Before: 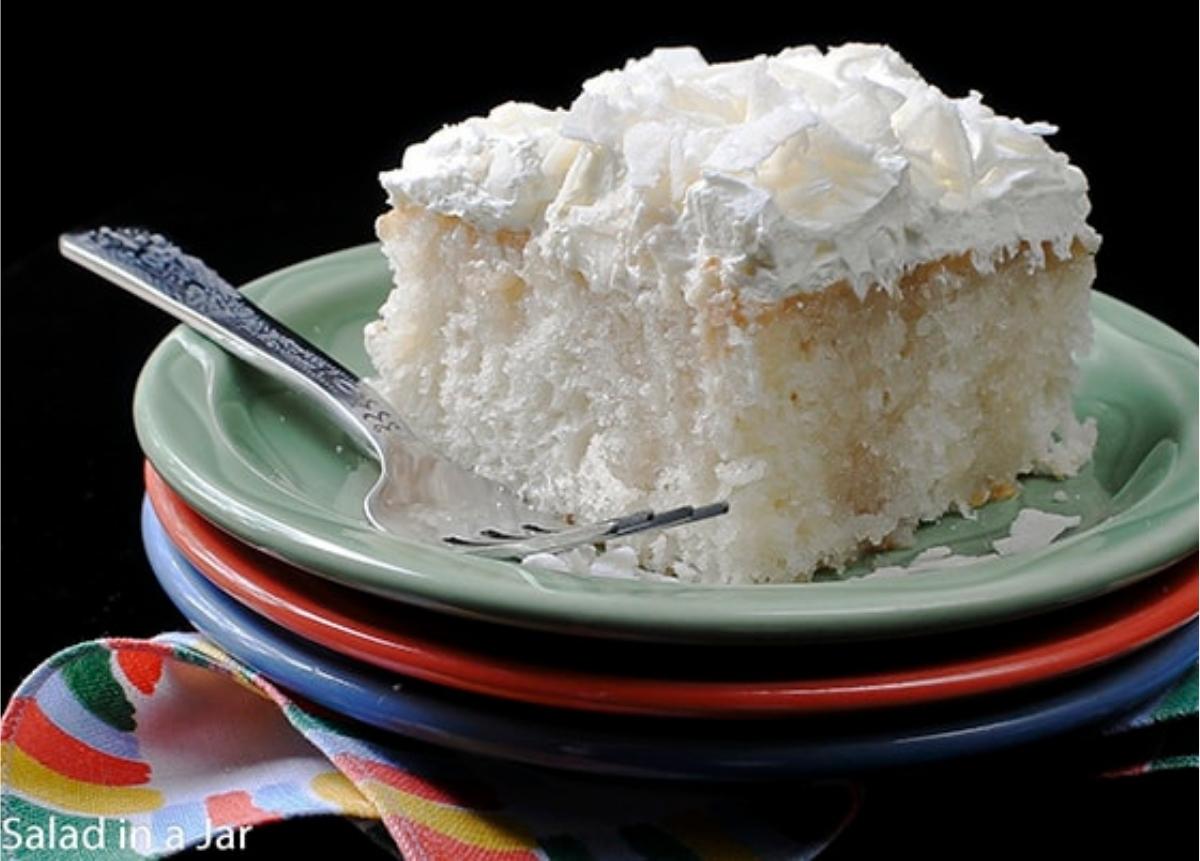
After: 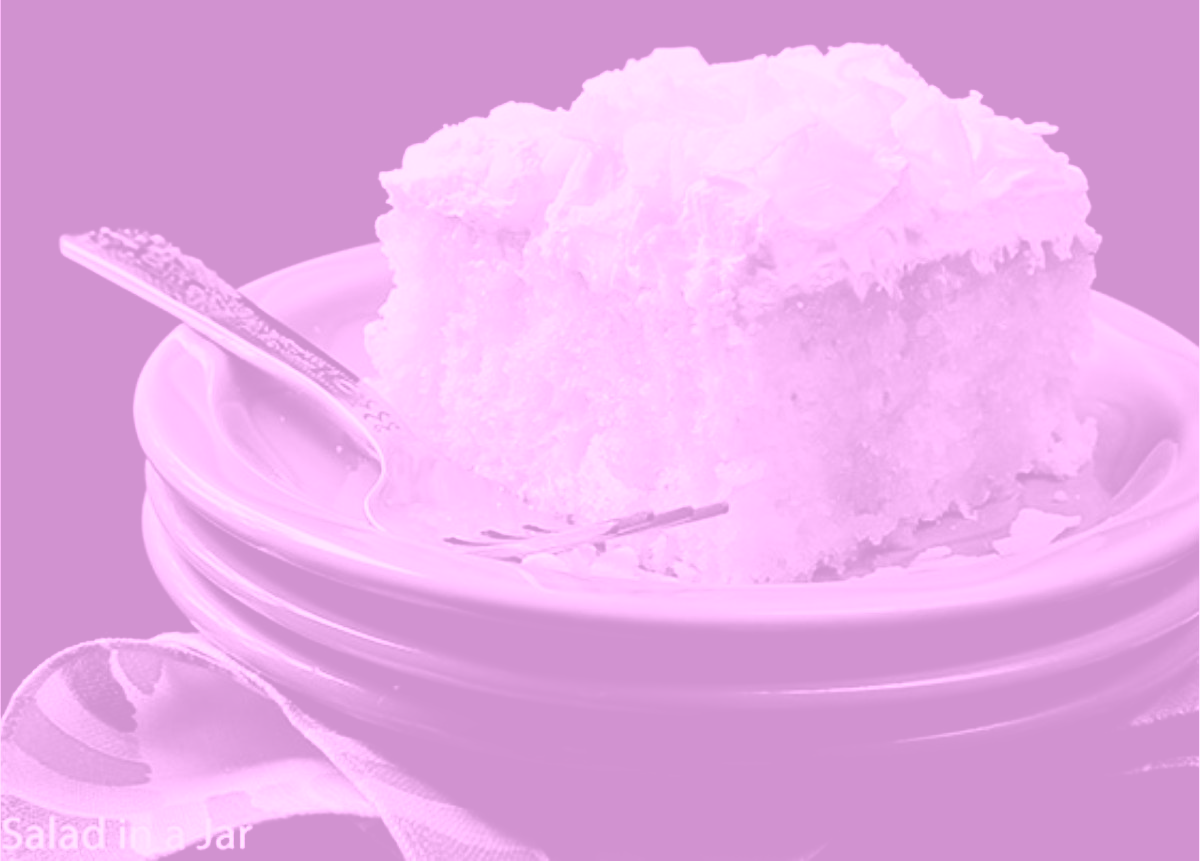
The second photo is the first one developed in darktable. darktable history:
colorize: hue 331.2°, saturation 75%, source mix 30.28%, lightness 70.52%, version 1
exposure: black level correction 0, exposure 1.7 EV, compensate exposure bias true, compensate highlight preservation false
contrast brightness saturation: contrast 0.02, brightness -1, saturation -1
global tonemap: drago (0.7, 100)
